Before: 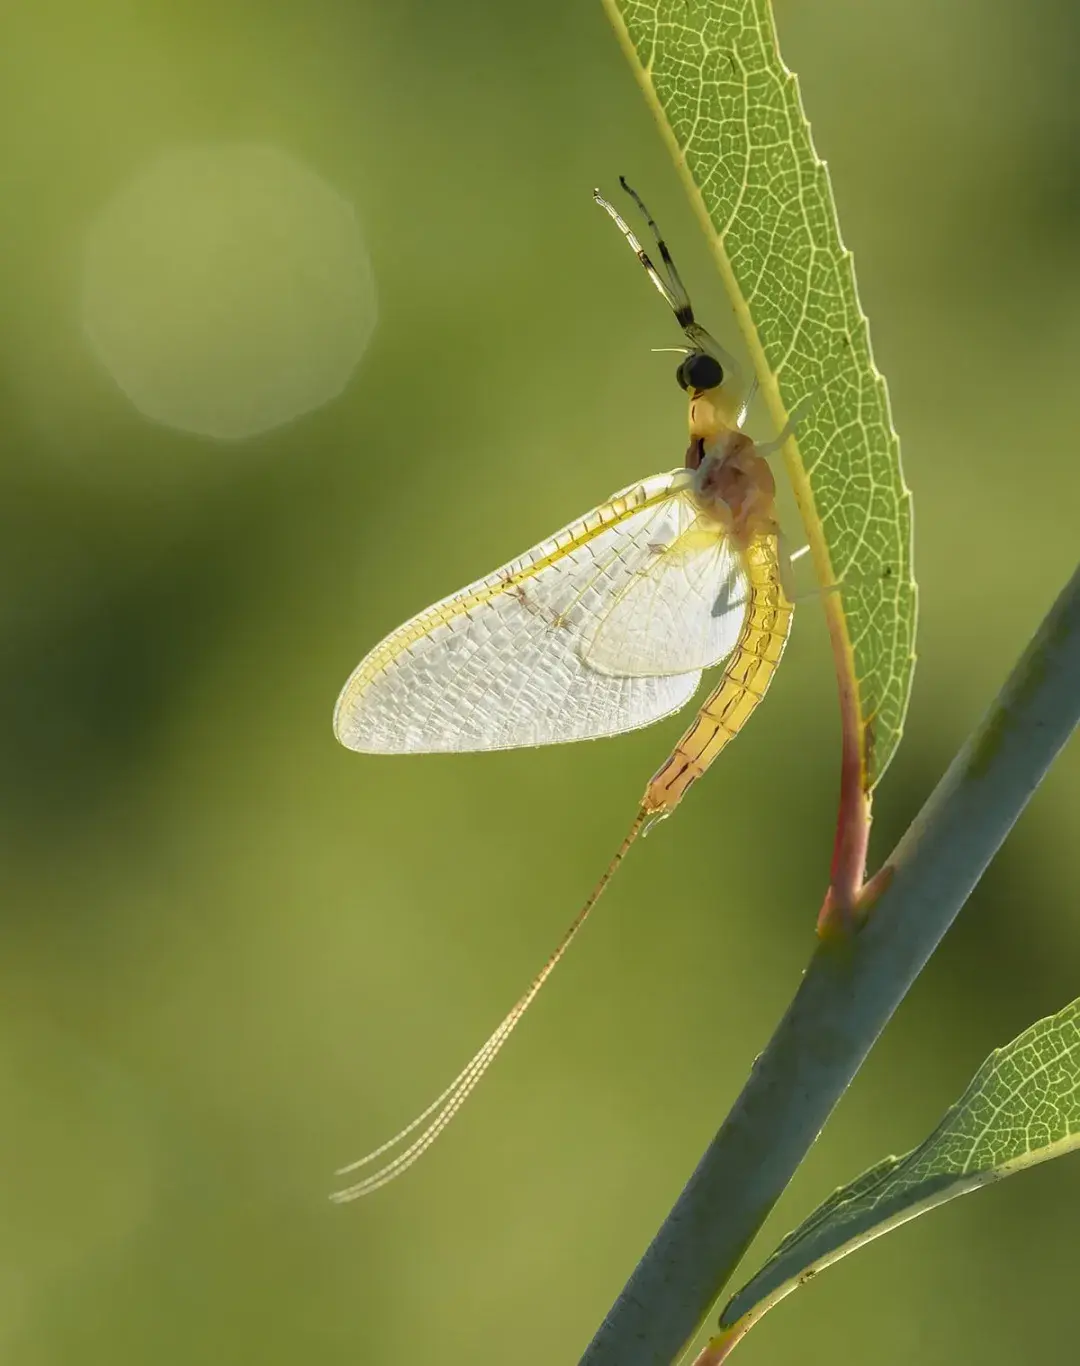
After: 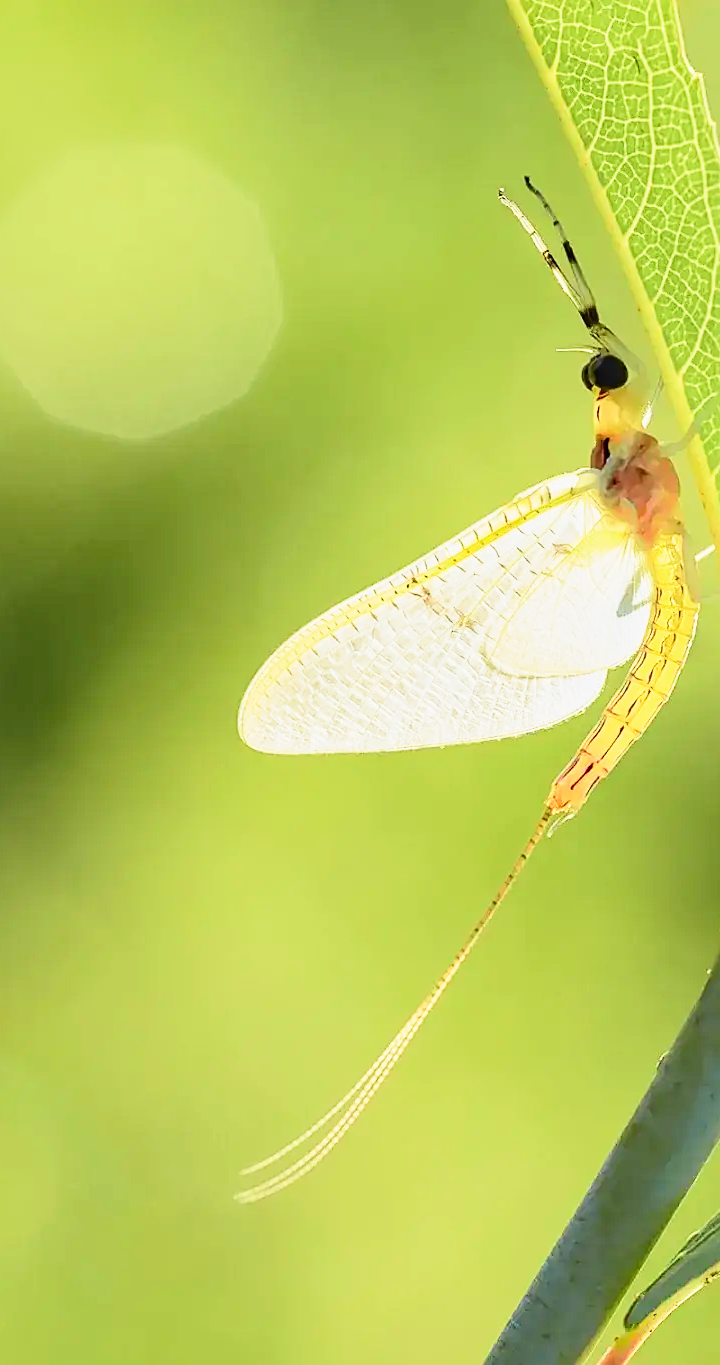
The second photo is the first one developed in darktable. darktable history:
crop and rotate: left 8.813%, right 24.458%
exposure: exposure 0.293 EV, compensate highlight preservation false
sharpen: on, module defaults
tone curve: curves: ch0 [(0, 0.01) (0.133, 0.057) (0.338, 0.327) (0.494, 0.55) (0.726, 0.807) (1, 1)]; ch1 [(0, 0) (0.346, 0.324) (0.45, 0.431) (0.5, 0.5) (0.522, 0.517) (0.543, 0.578) (1, 1)]; ch2 [(0, 0) (0.44, 0.424) (0.501, 0.499) (0.564, 0.611) (0.622, 0.667) (0.707, 0.746) (1, 1)], color space Lab, independent channels, preserve colors none
base curve: curves: ch0 [(0, 0) (0.088, 0.125) (0.176, 0.251) (0.354, 0.501) (0.613, 0.749) (1, 0.877)], preserve colors none
contrast brightness saturation: contrast 0.051, brightness 0.061, saturation 0.011
